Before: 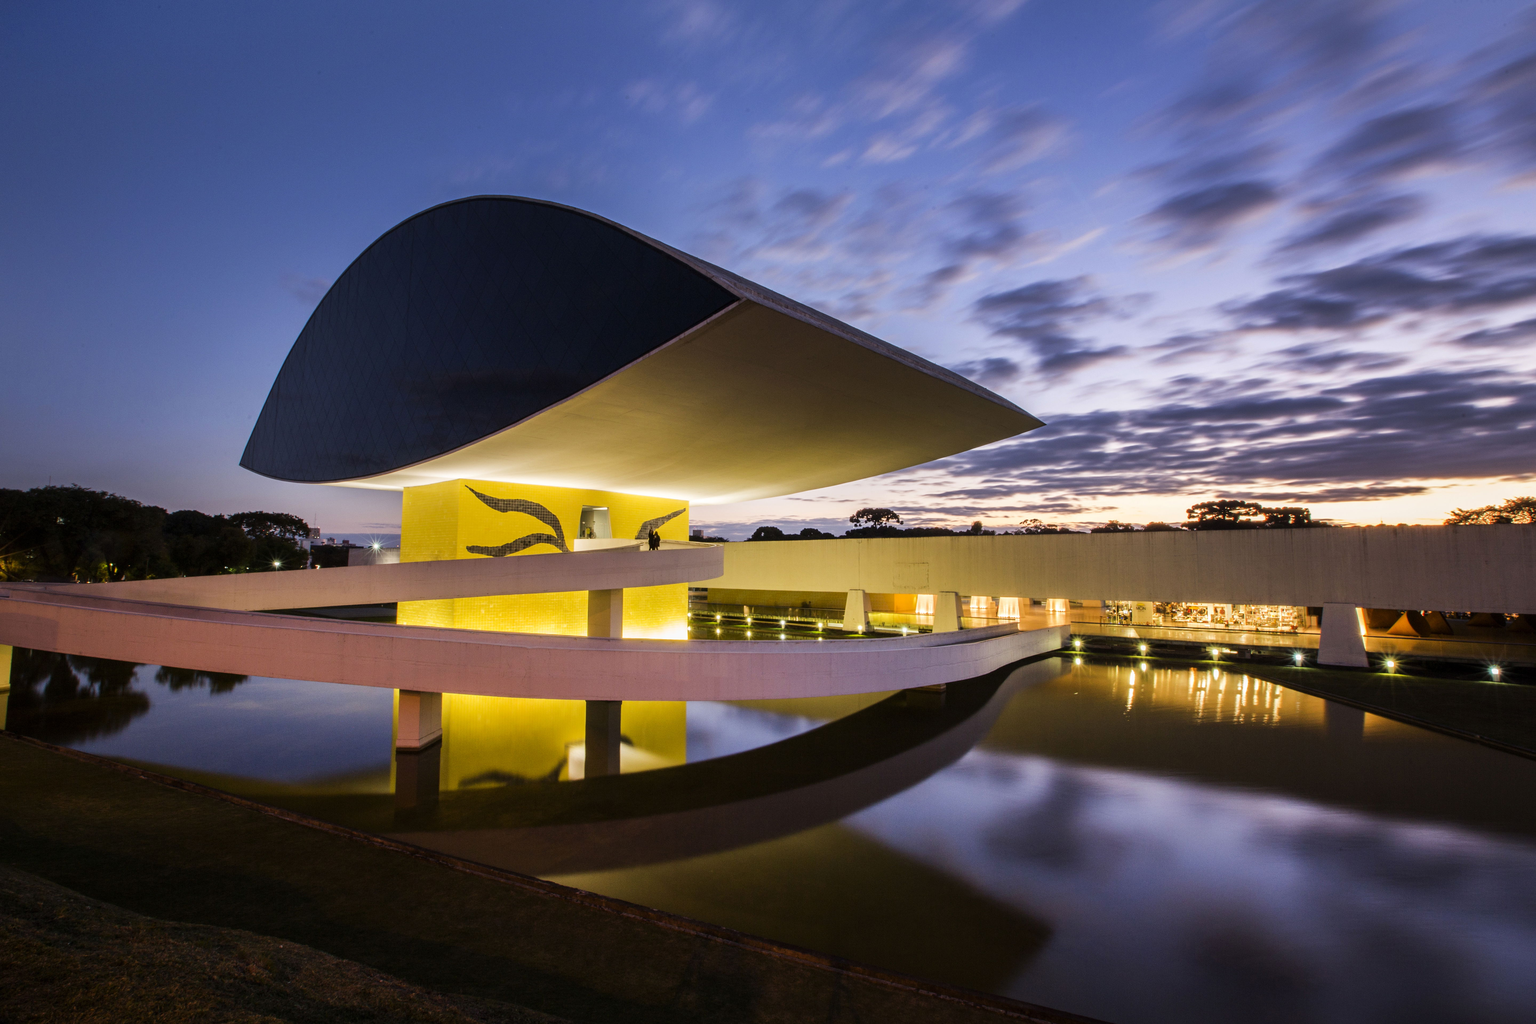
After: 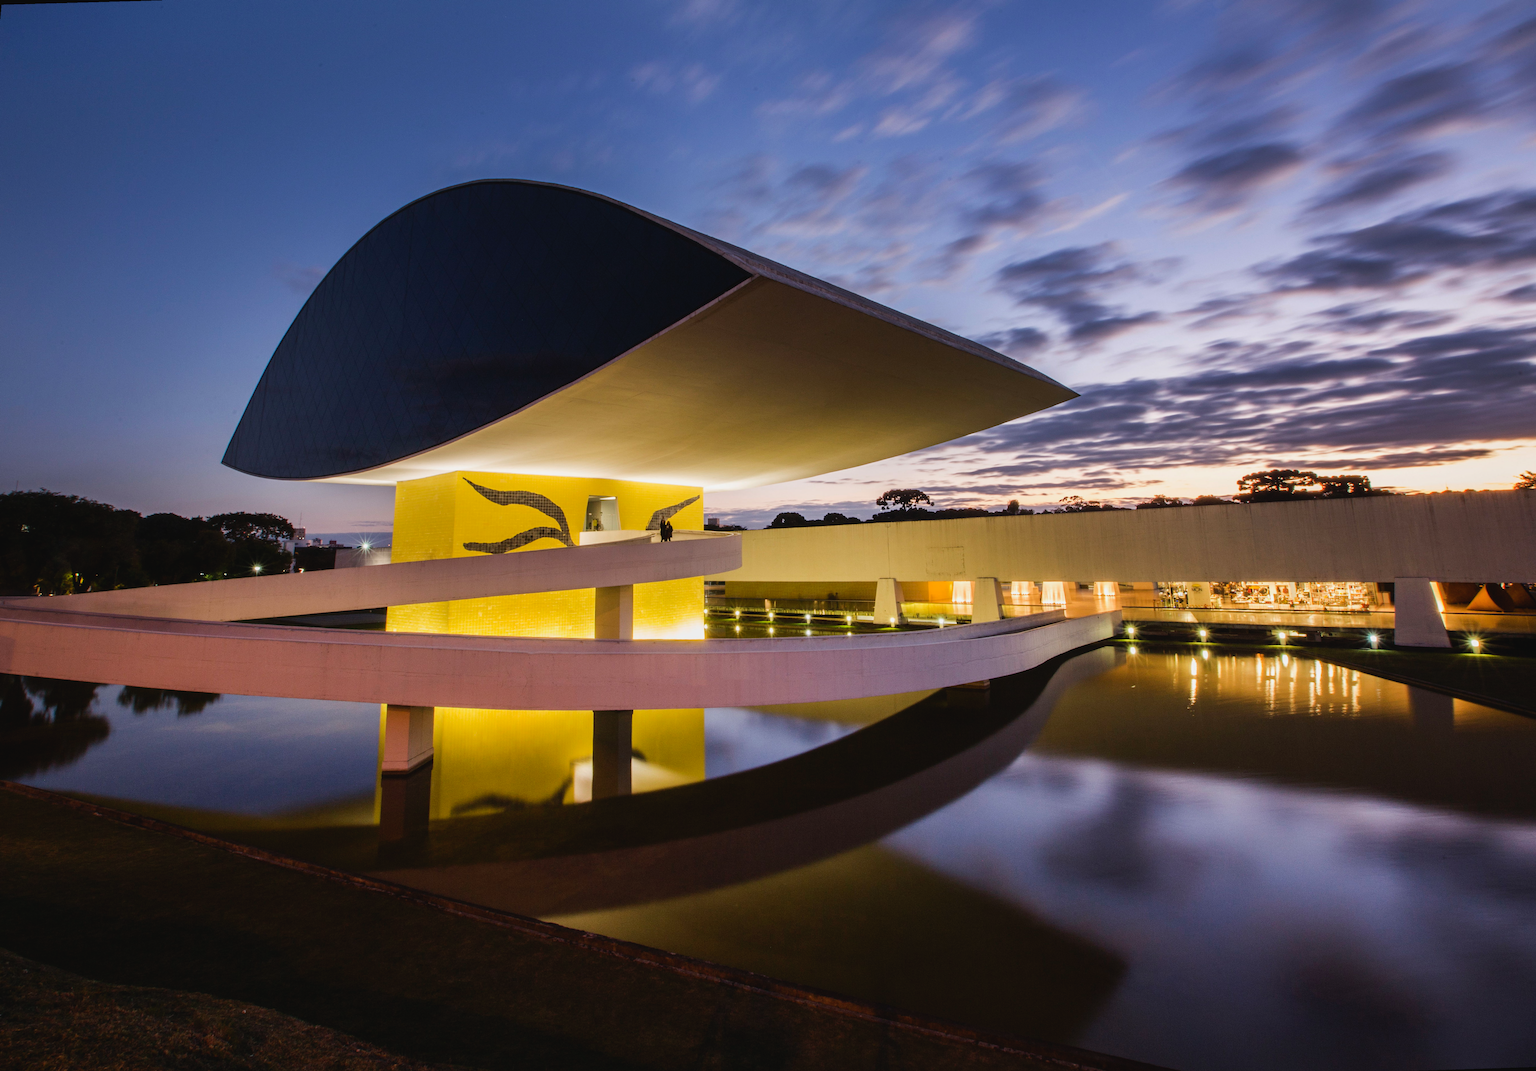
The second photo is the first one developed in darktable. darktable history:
contrast brightness saturation: contrast -0.08, brightness -0.04, saturation -0.11
rotate and perspective: rotation -1.68°, lens shift (vertical) -0.146, crop left 0.049, crop right 0.912, crop top 0.032, crop bottom 0.96
